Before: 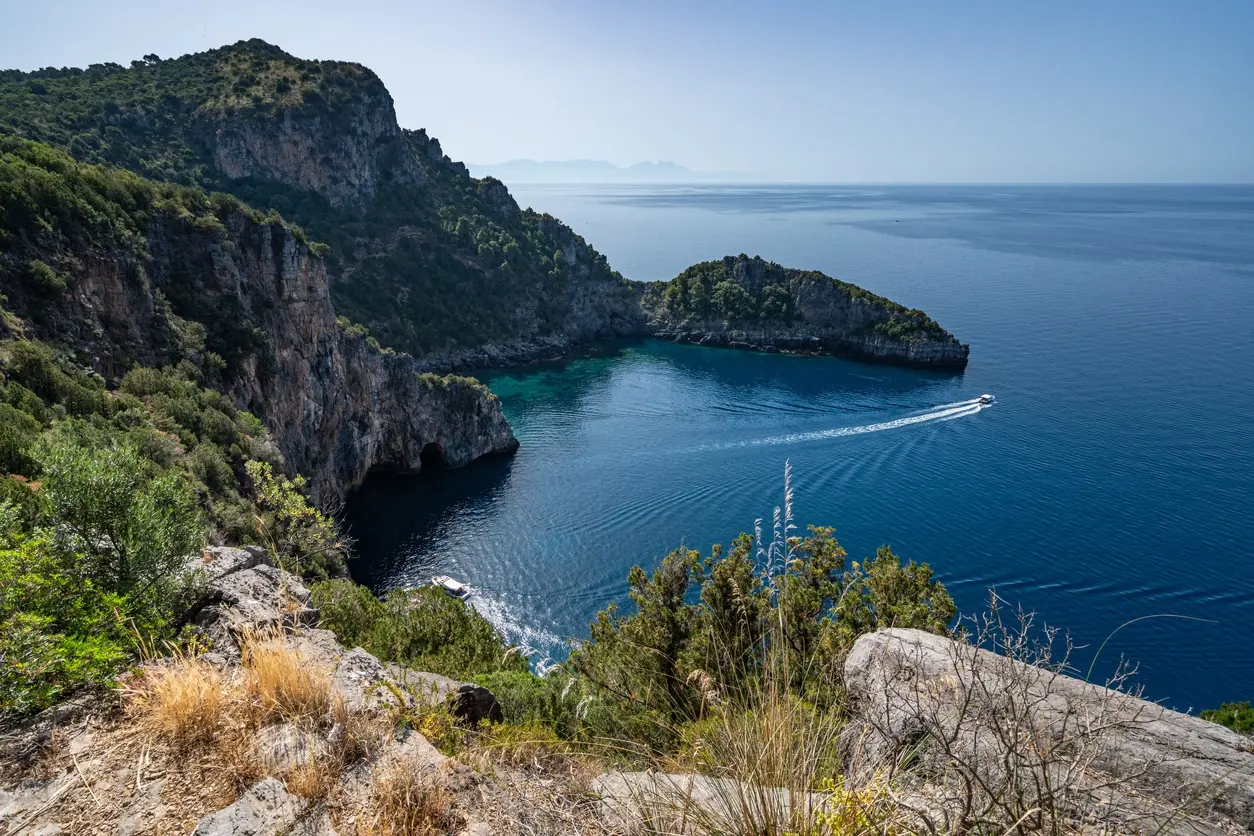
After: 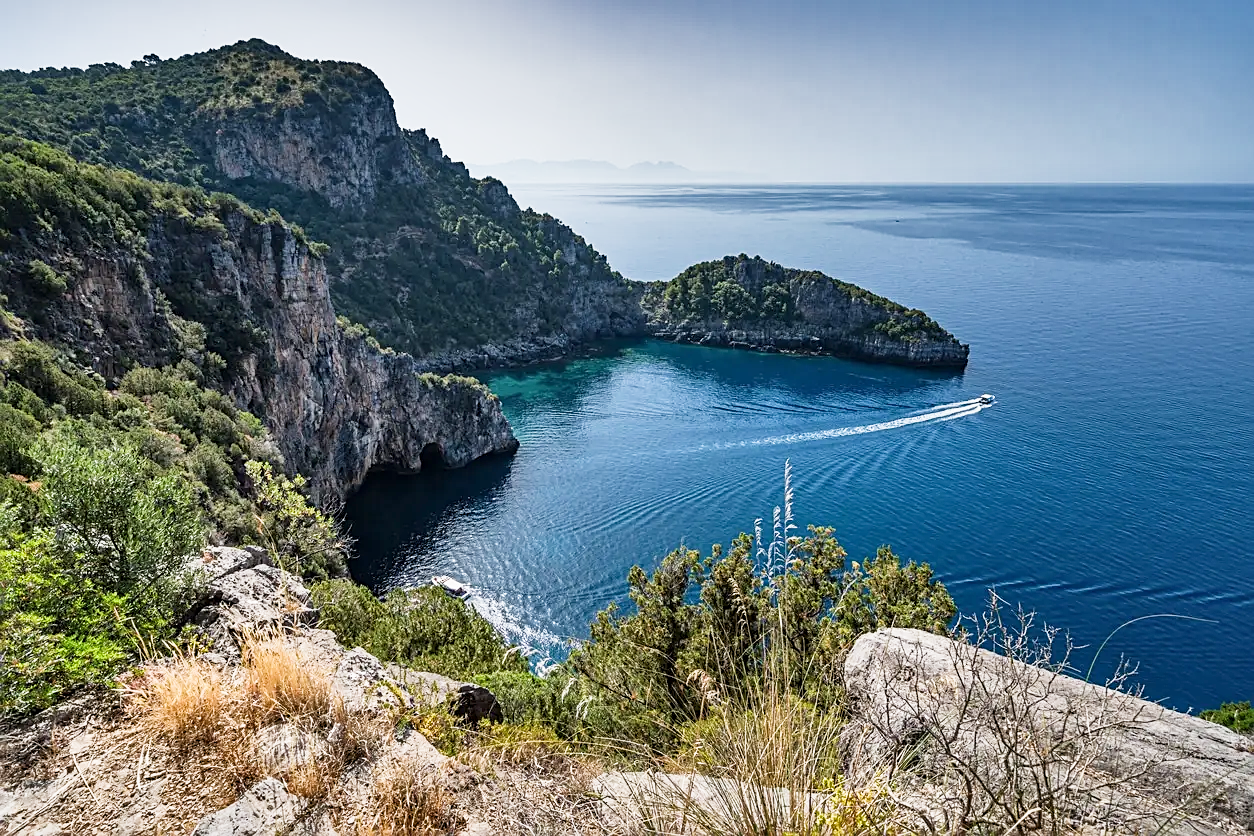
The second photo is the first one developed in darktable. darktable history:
local contrast: mode bilateral grid, contrast 20, coarseness 50, detail 120%, midtone range 0.2
exposure: black level correction 0, exposure 0.7 EV, compensate exposure bias true, compensate highlight preservation false
sharpen: on, module defaults
shadows and highlights: white point adjustment 0.1, highlights -70, soften with gaussian
sigmoid: contrast 1.22, skew 0.65
